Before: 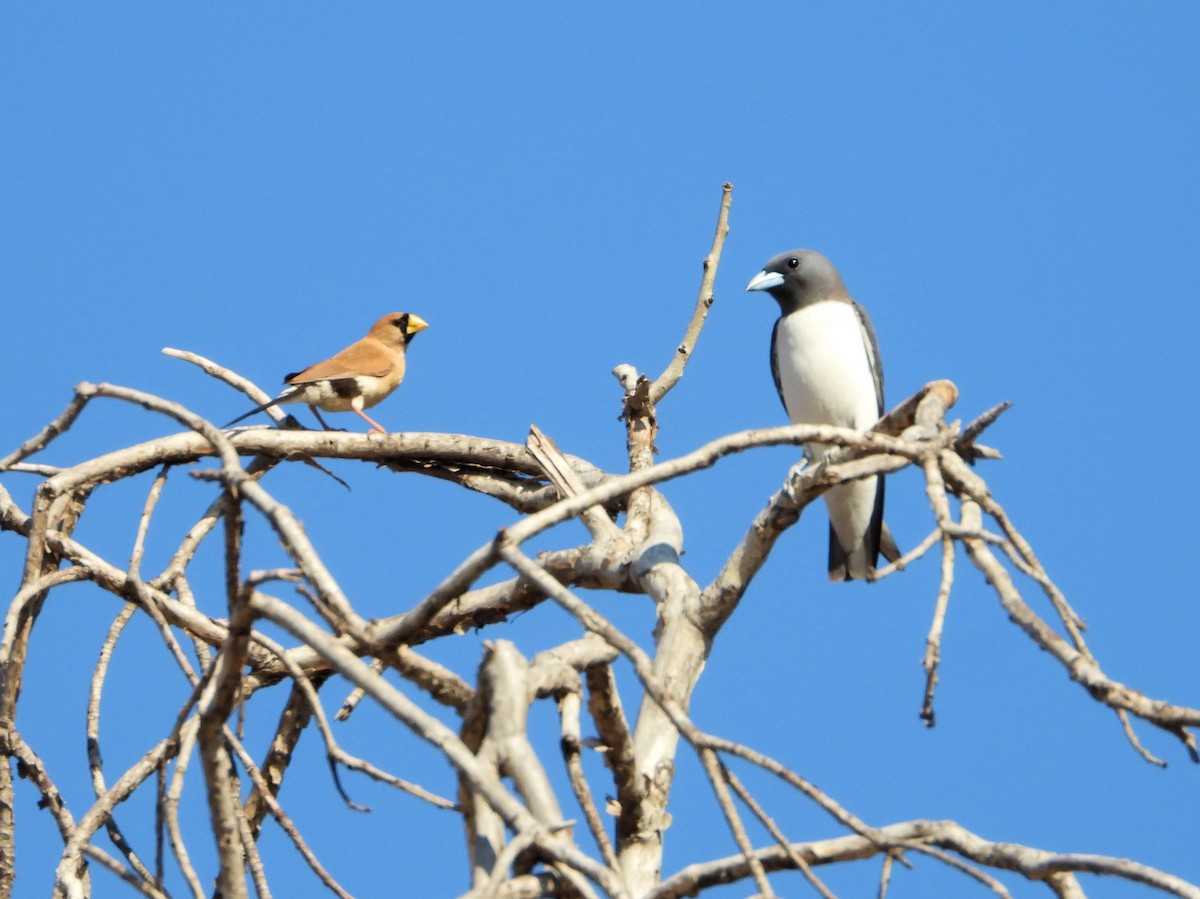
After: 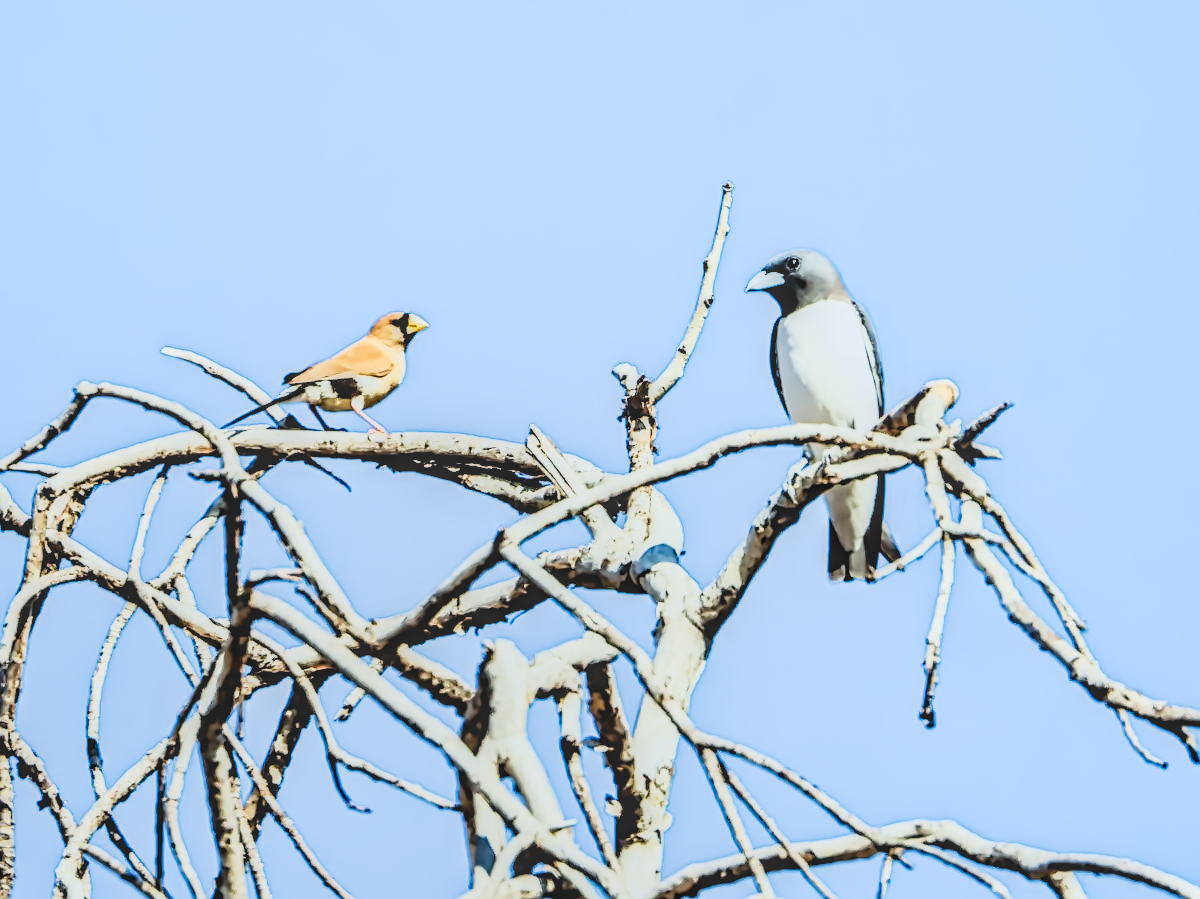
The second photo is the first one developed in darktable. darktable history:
color calibration: illuminant Planckian (black body), x 0.368, y 0.361, temperature 4275.92 K
filmic rgb: black relative exposure -7.92 EV, white relative exposure 4.13 EV, threshold 3 EV, hardness 4.02, latitude 51.22%, contrast 1.013, shadows ↔ highlights balance 5.35%, color science v5 (2021), contrast in shadows safe, contrast in highlights safe, enable highlight reconstruction true
local contrast: highlights 0%, shadows 0%, detail 133%
tone curve: curves: ch0 [(0, 0) (0.004, 0.001) (0.02, 0.008) (0.218, 0.218) (0.664, 0.774) (0.832, 0.914) (1, 1)], preserve colors none
contrast brightness saturation: contrast 0.04, saturation 0.16
base curve: curves: ch0 [(0, 0) (0.005, 0.002) (0.193, 0.295) (0.399, 0.664) (0.75, 0.928) (1, 1)]
sharpen: on, module defaults
contrast equalizer: octaves 7, y [[0.506, 0.531, 0.562, 0.606, 0.638, 0.669], [0.5 ×6], [0.5 ×6], [0 ×6], [0 ×6]]
denoise (profiled): patch size 2, preserve shadows 1.05, bias correction -0.246, scattering 0.223, a [-1, 0, 0], b [0, 0, 0], mode non-local means, compensate highlight preservation false
